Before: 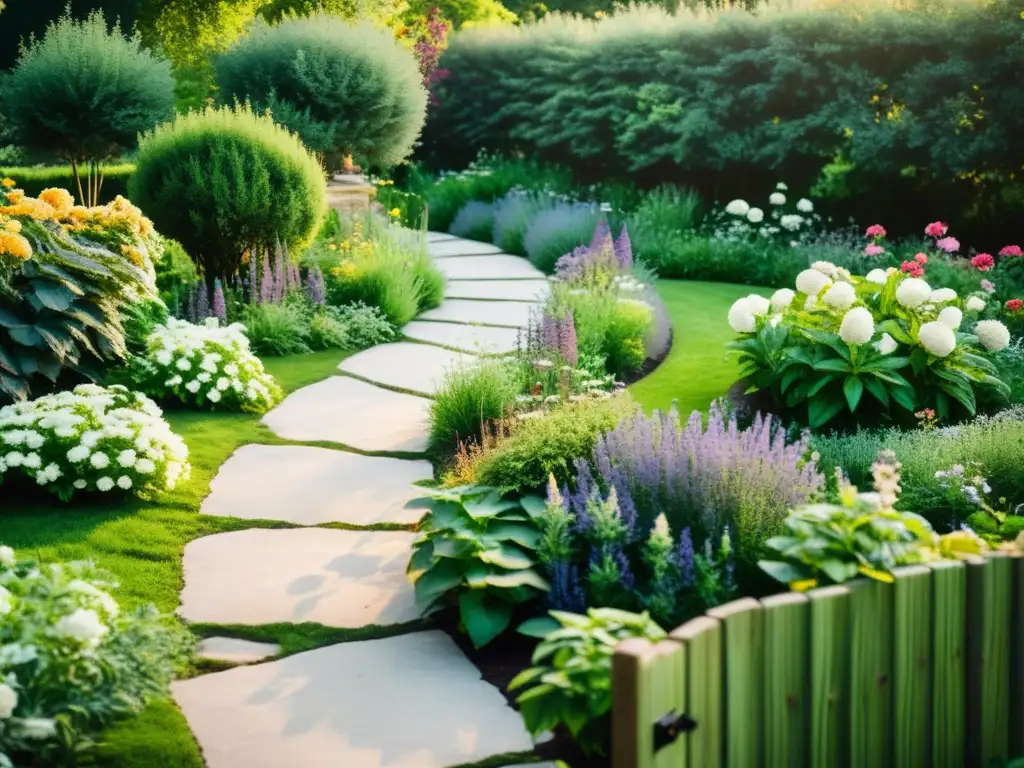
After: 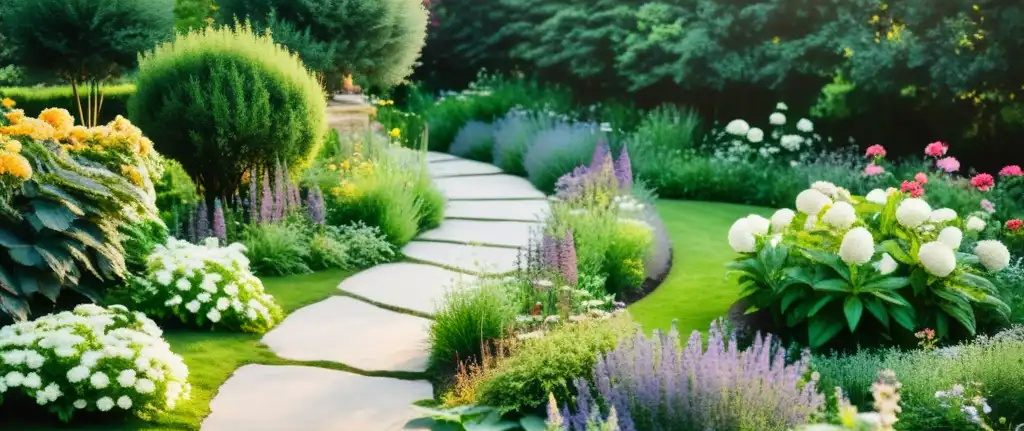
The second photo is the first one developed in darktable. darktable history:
crop and rotate: top 10.445%, bottom 33.342%
shadows and highlights: soften with gaussian
